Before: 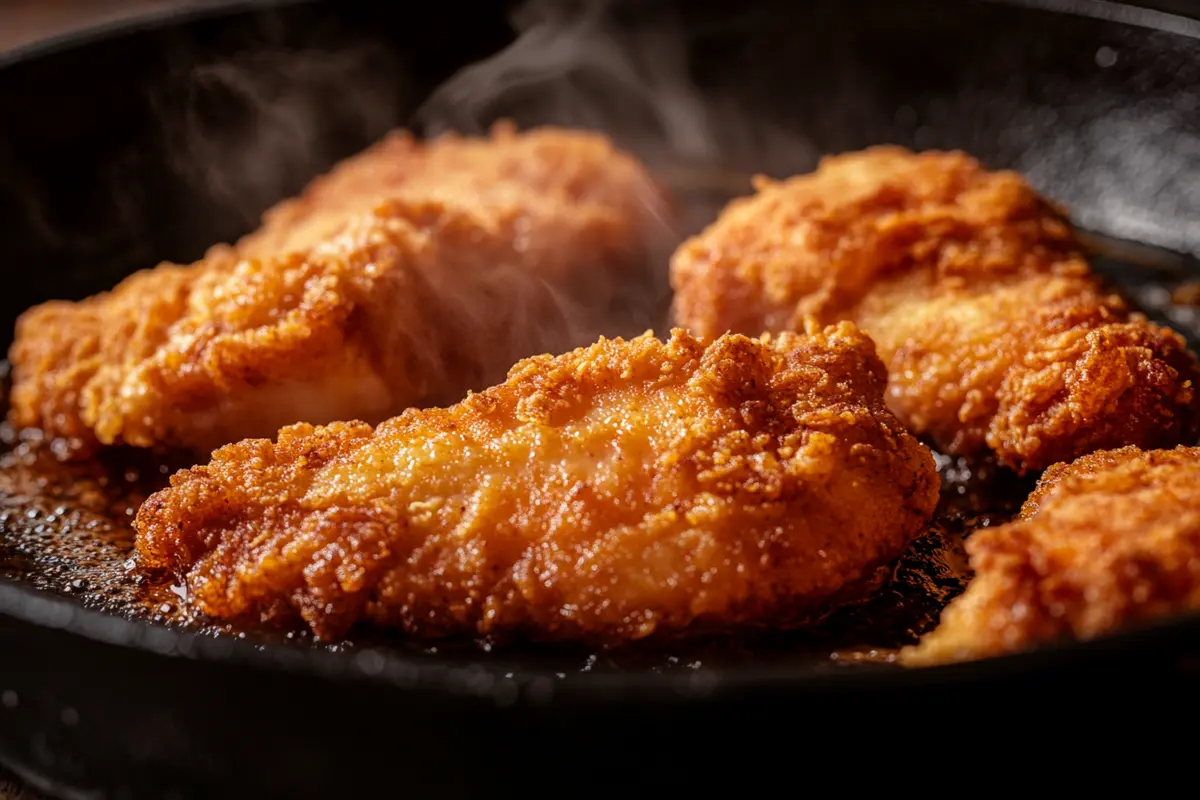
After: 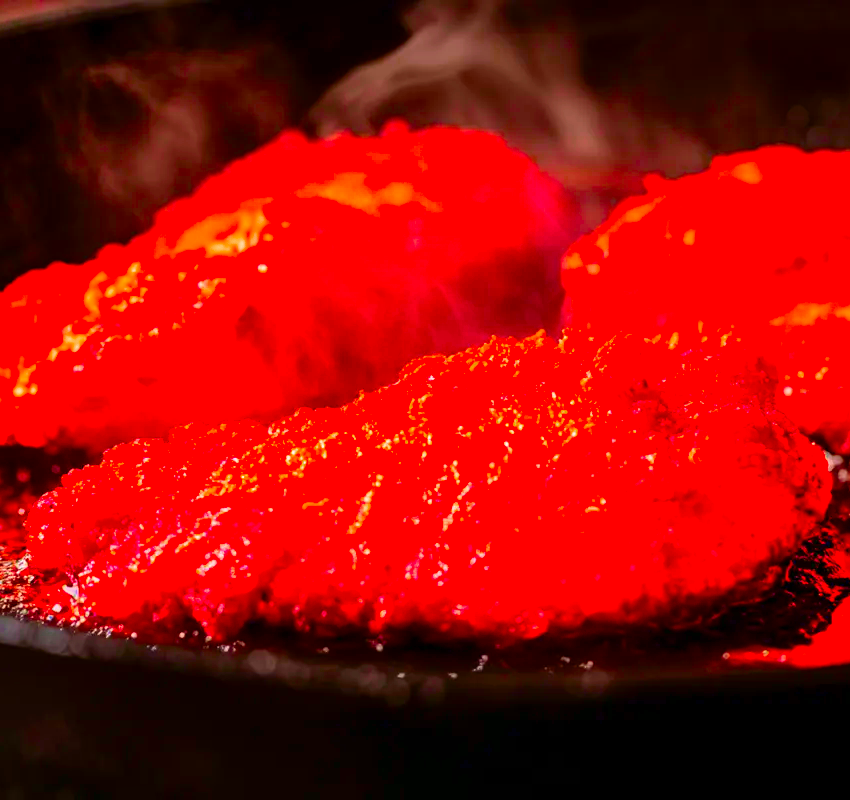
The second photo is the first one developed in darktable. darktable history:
color correction: highlights b* 0.062, saturation 2.96
color zones: curves: ch0 [(0, 0.553) (0.123, 0.58) (0.23, 0.419) (0.468, 0.155) (0.605, 0.132) (0.723, 0.063) (0.833, 0.172) (0.921, 0.468)]; ch1 [(0.025, 0.645) (0.229, 0.584) (0.326, 0.551) (0.537, 0.446) (0.599, 0.911) (0.708, 1) (0.805, 0.944)]; ch2 [(0.086, 0.468) (0.254, 0.464) (0.638, 0.564) (0.702, 0.592) (0.768, 0.564)]
shadows and highlights: shadows 29.28, highlights -28.79, shadows color adjustment 99.15%, highlights color adjustment 0.11%, low approximation 0.01, soften with gaussian
crop and rotate: left 9.041%, right 20.117%
